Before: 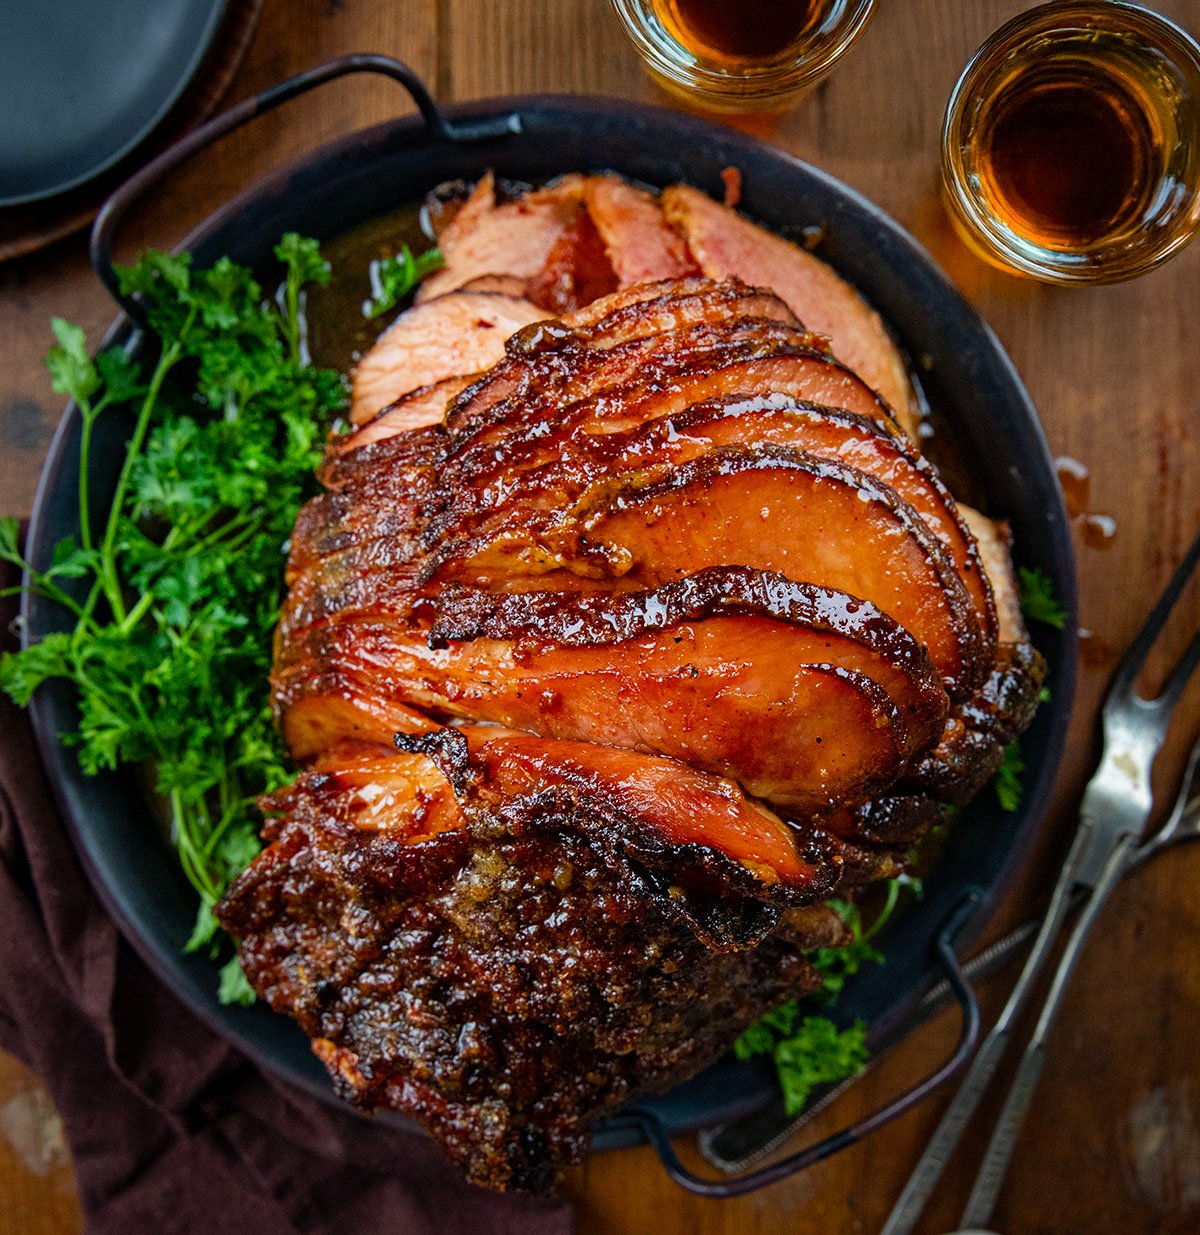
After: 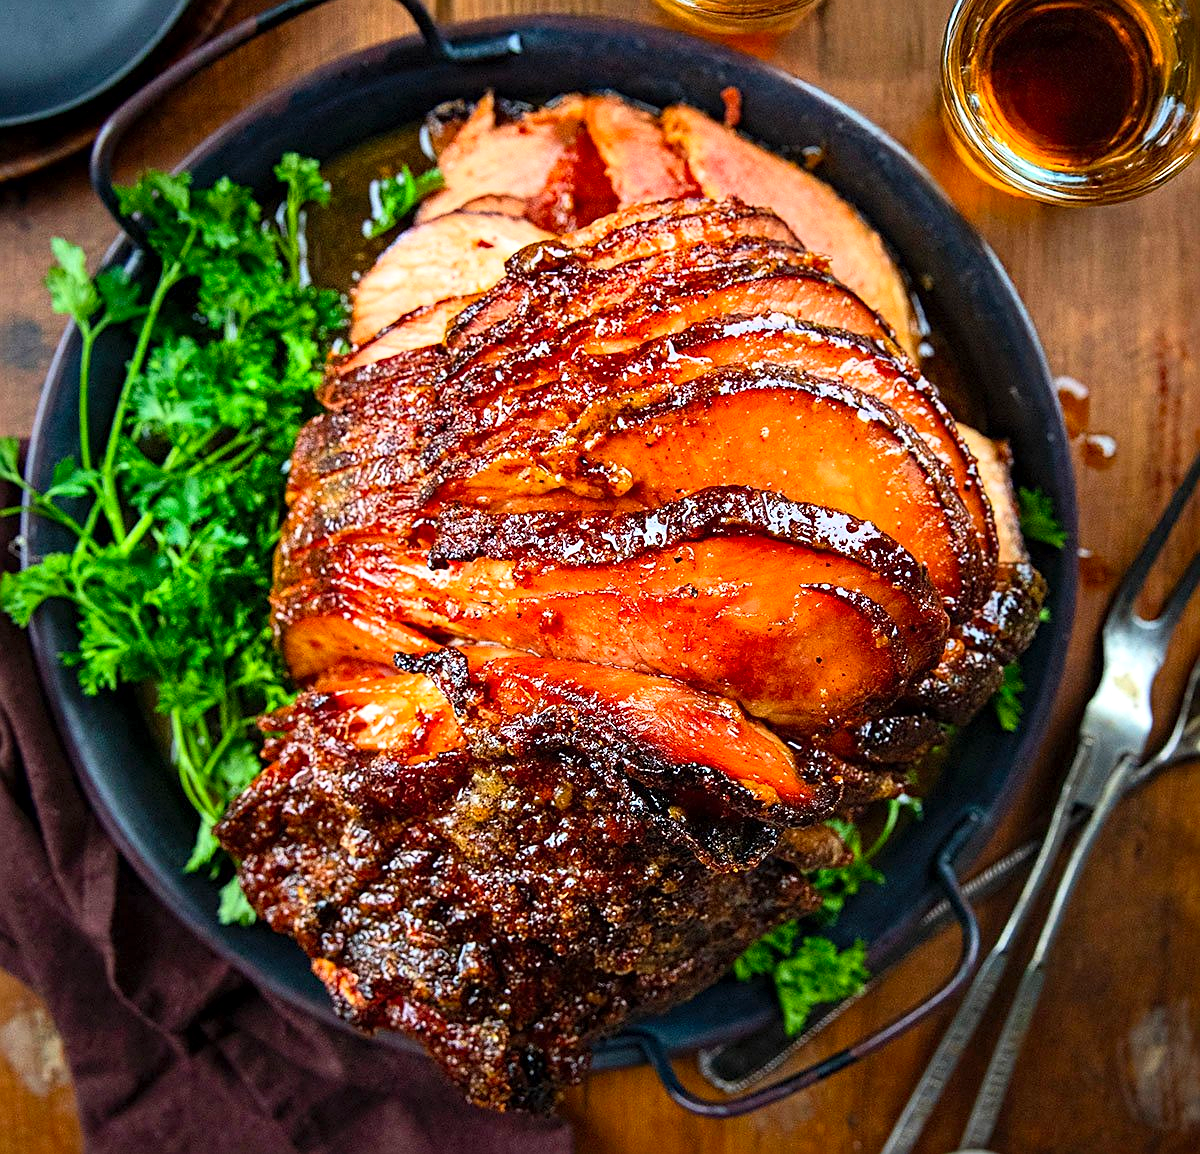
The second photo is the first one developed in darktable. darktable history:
contrast brightness saturation: contrast 0.203, brightness 0.168, saturation 0.222
crop and rotate: top 6.528%
exposure: black level correction 0.001, exposure 0.498 EV, compensate highlight preservation false
sharpen: on, module defaults
